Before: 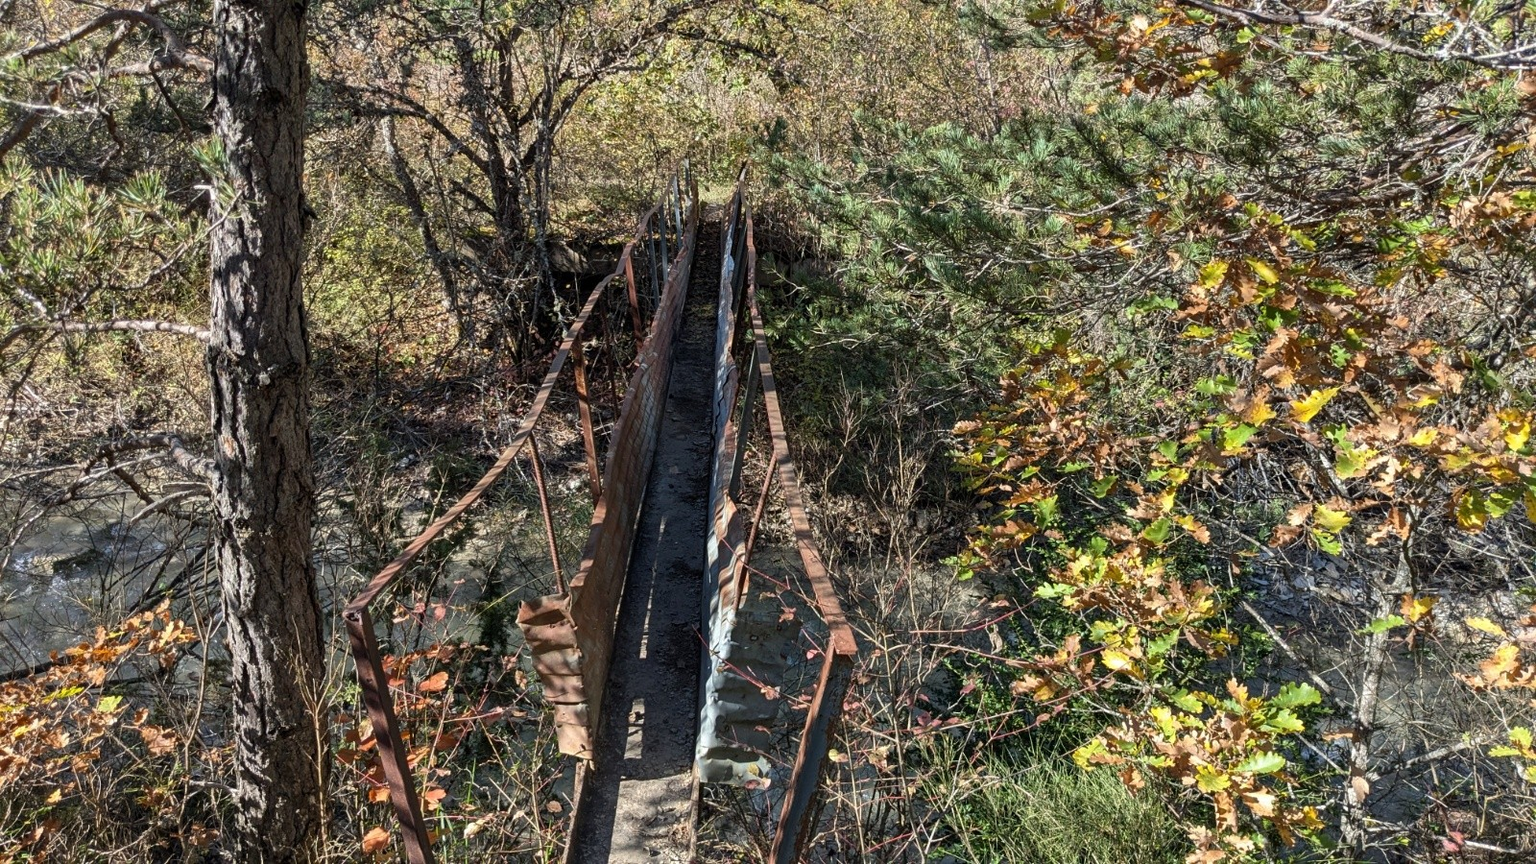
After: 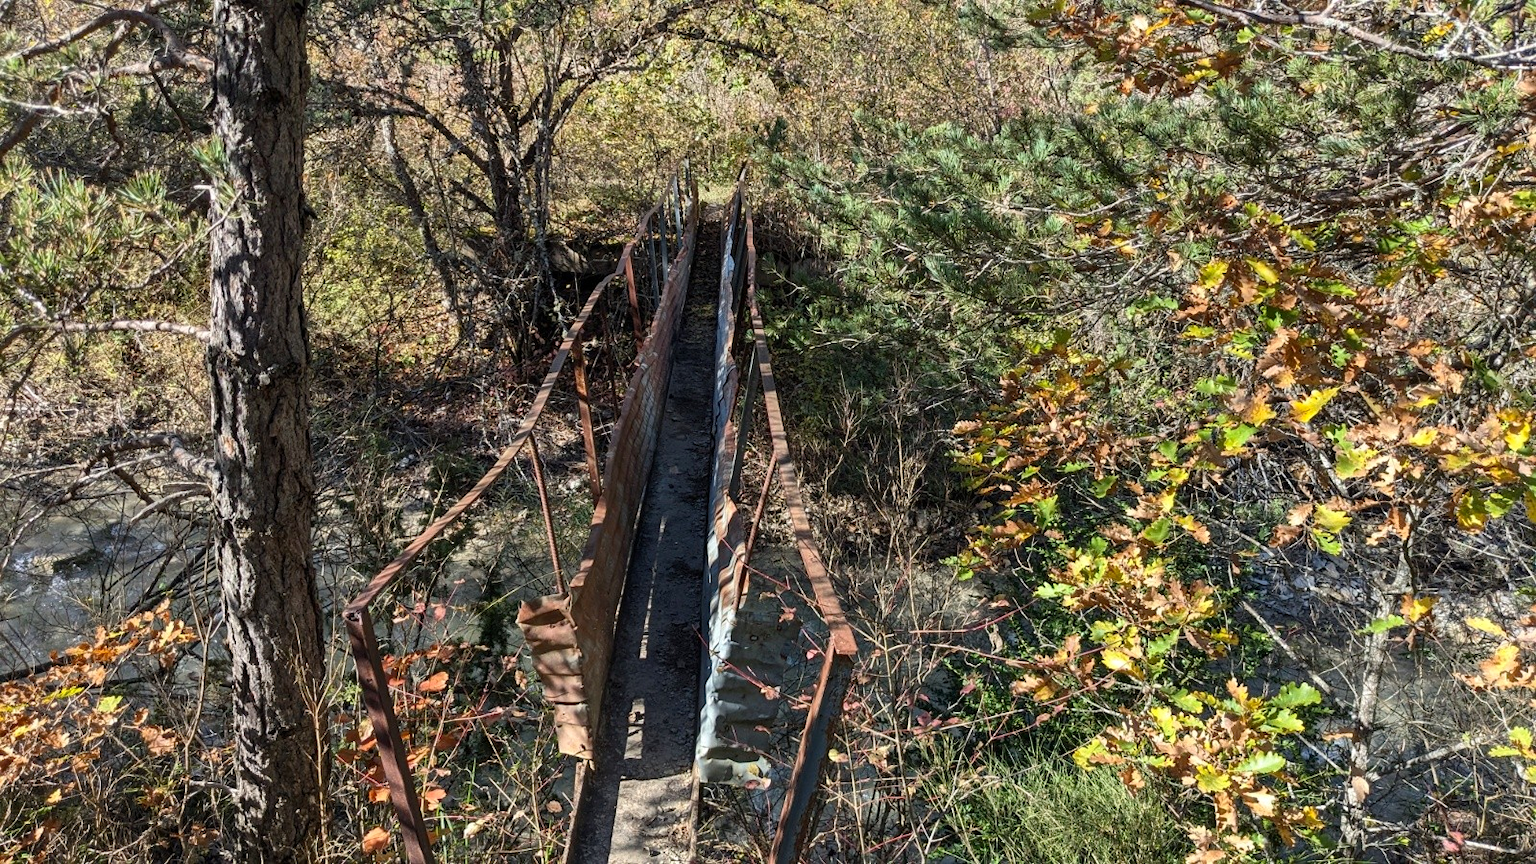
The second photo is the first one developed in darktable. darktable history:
tone equalizer: on, module defaults
contrast brightness saturation: contrast 0.1, brightness 0.03, saturation 0.09
